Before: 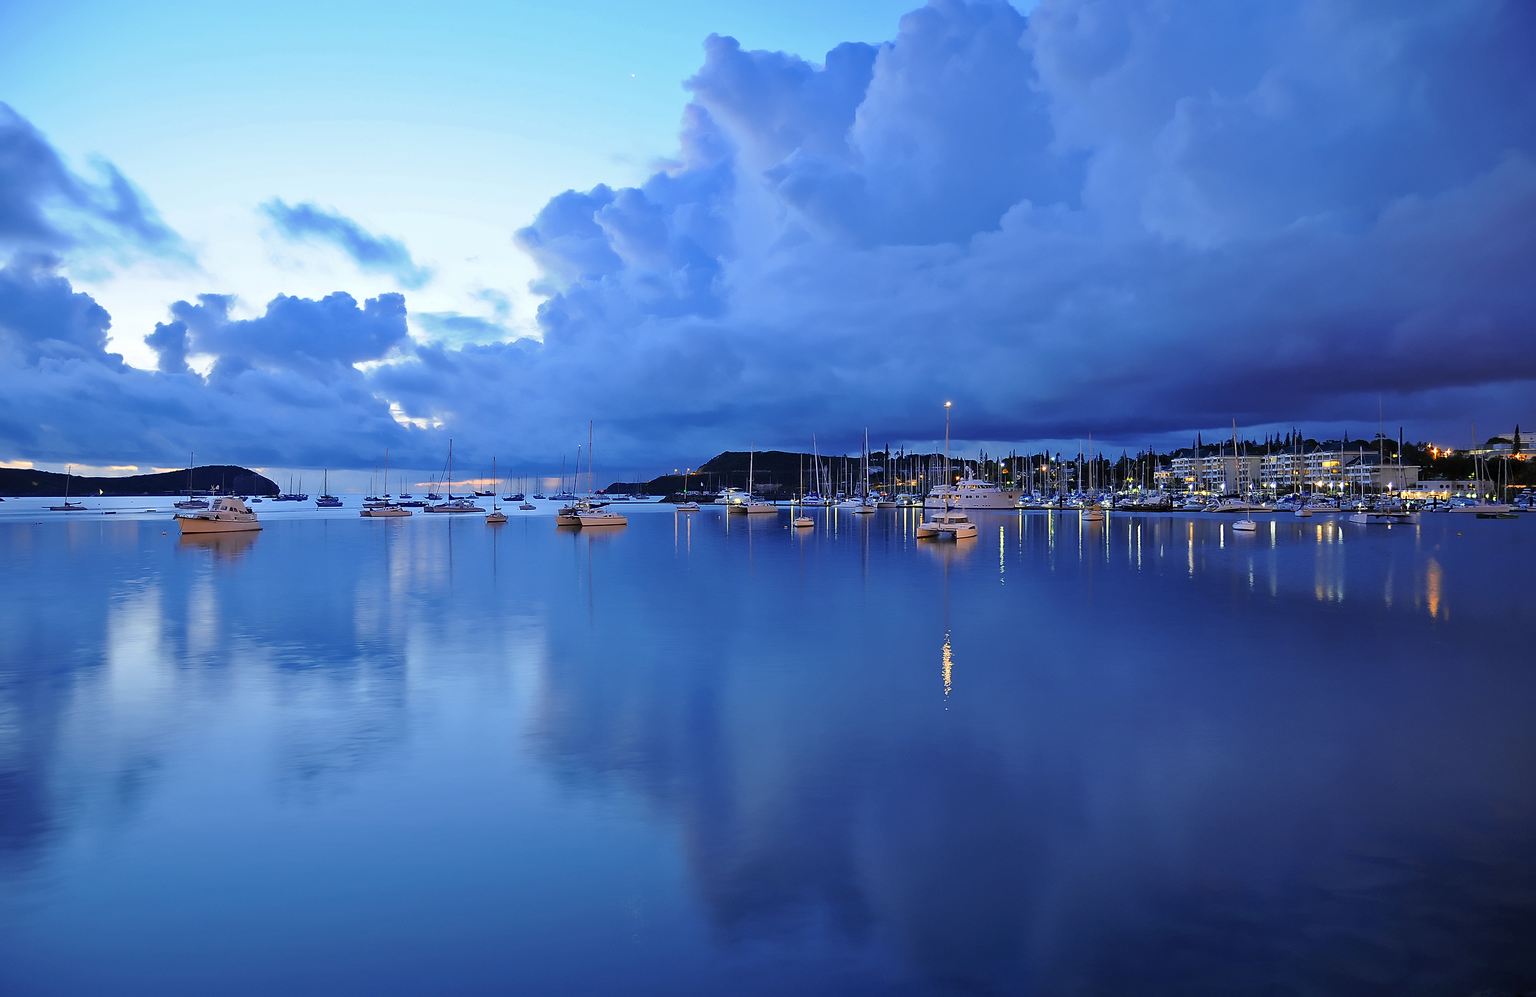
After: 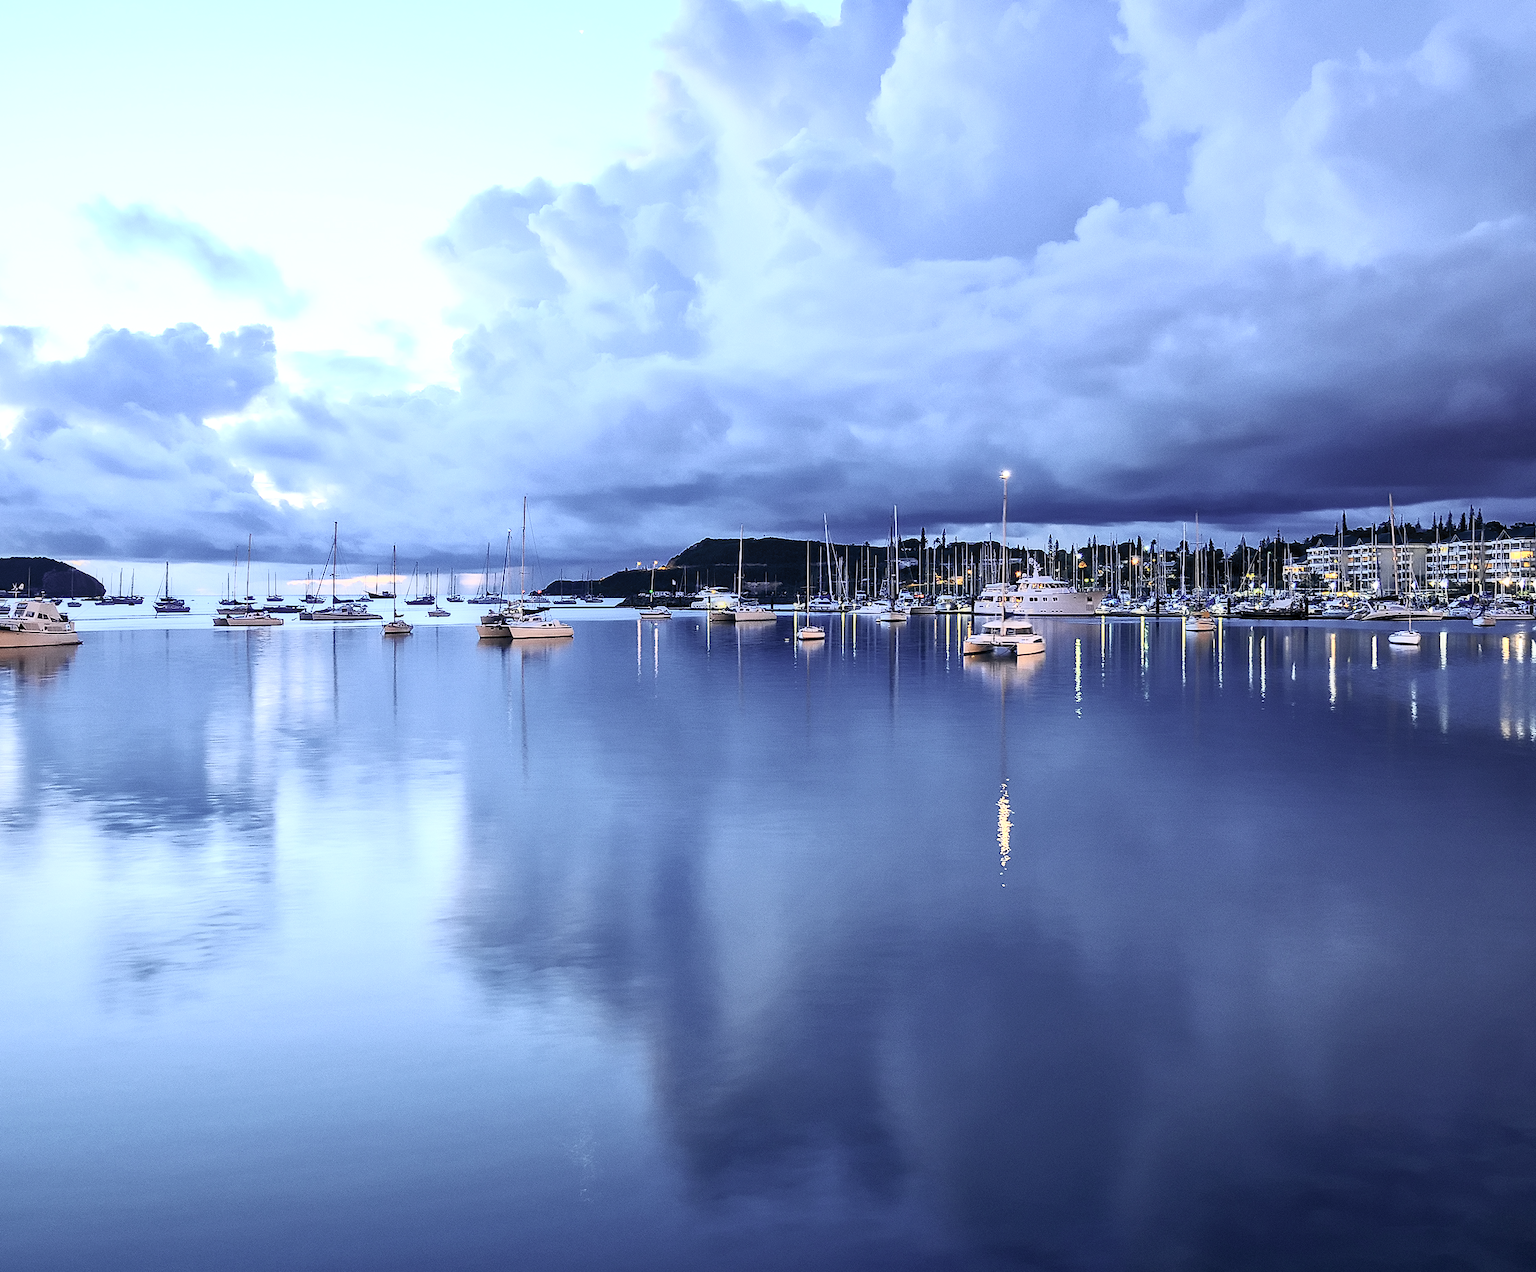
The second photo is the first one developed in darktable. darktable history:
contrast brightness saturation: contrast 0.57, brightness 0.57, saturation -0.34
local contrast: on, module defaults
crop and rotate: left 13.15%, top 5.251%, right 12.609%
color balance rgb: shadows lift › hue 87.51°, highlights gain › chroma 0.68%, highlights gain › hue 55.1°, global offset › chroma 0.13%, global offset › hue 253.66°, linear chroma grading › global chroma 0.5%, perceptual saturation grading › global saturation 16.38%
